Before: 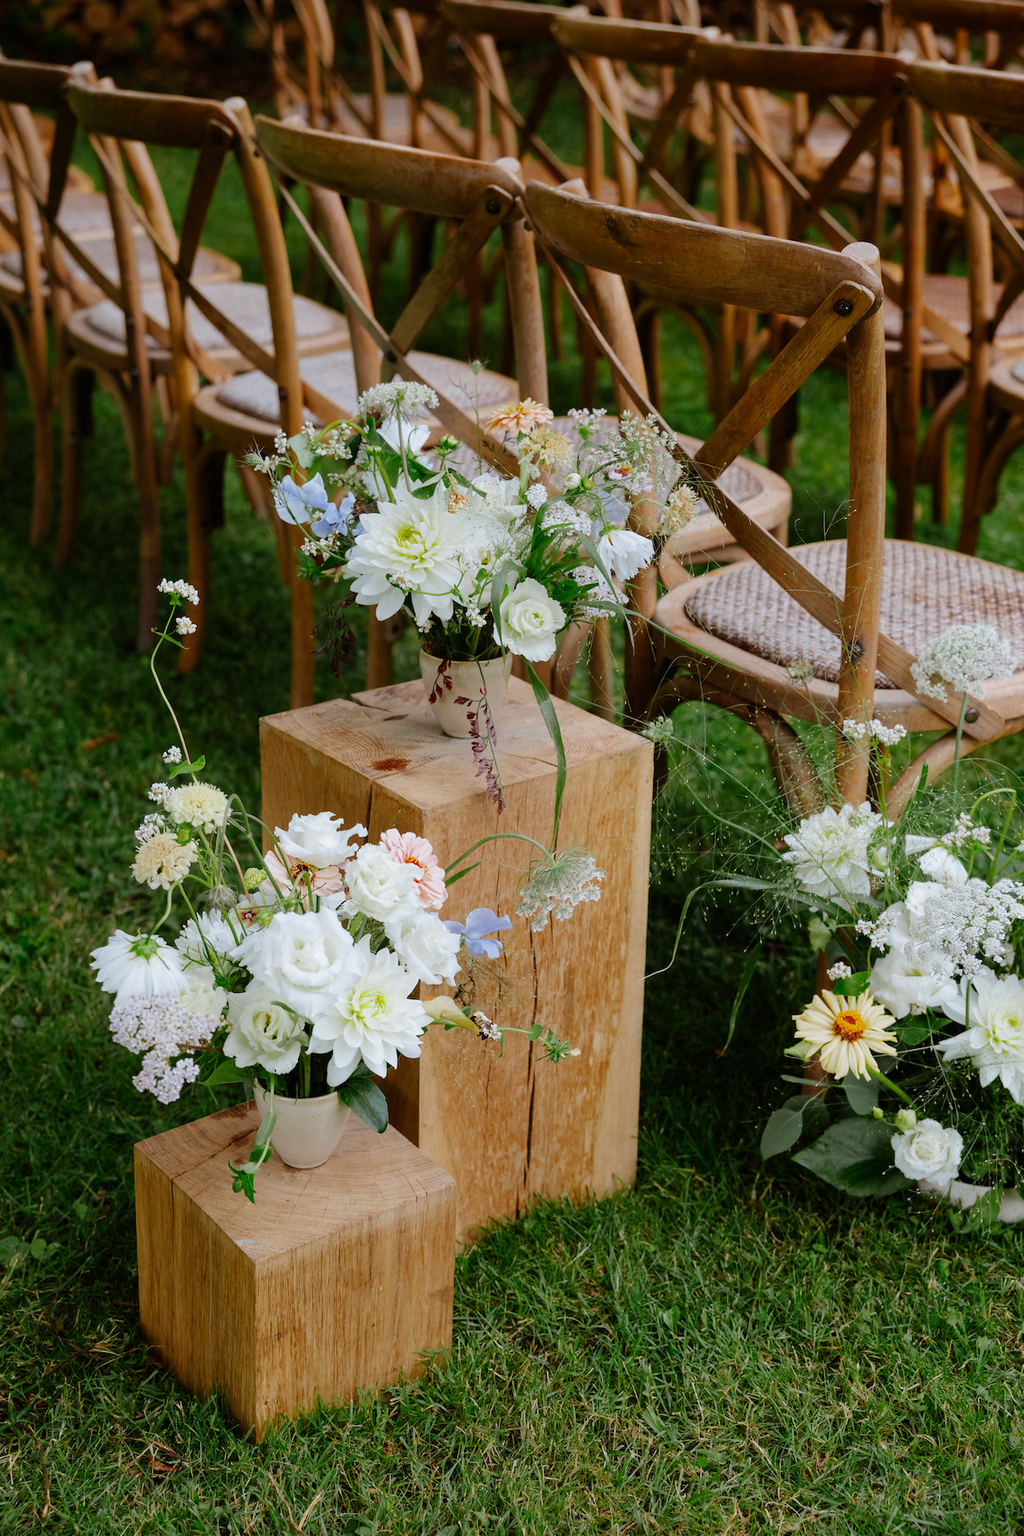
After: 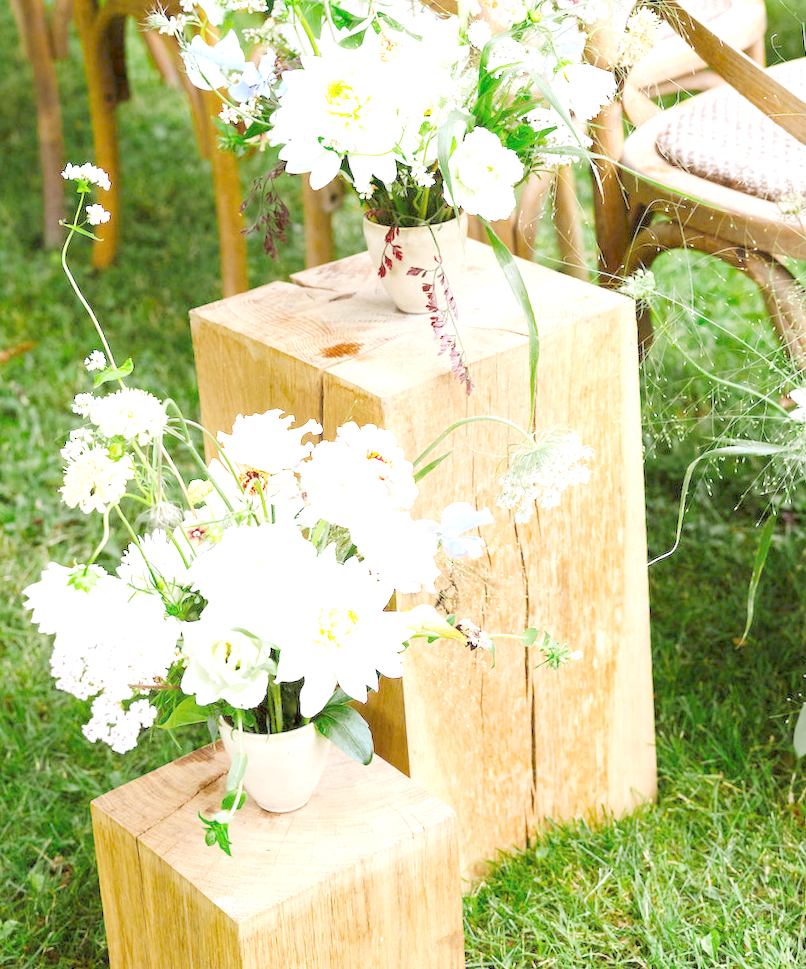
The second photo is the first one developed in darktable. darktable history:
rotate and perspective: rotation -4.98°, automatic cropping off
crop: left 13.312%, top 31.28%, right 24.627%, bottom 15.582%
exposure: exposure 0.722 EV
